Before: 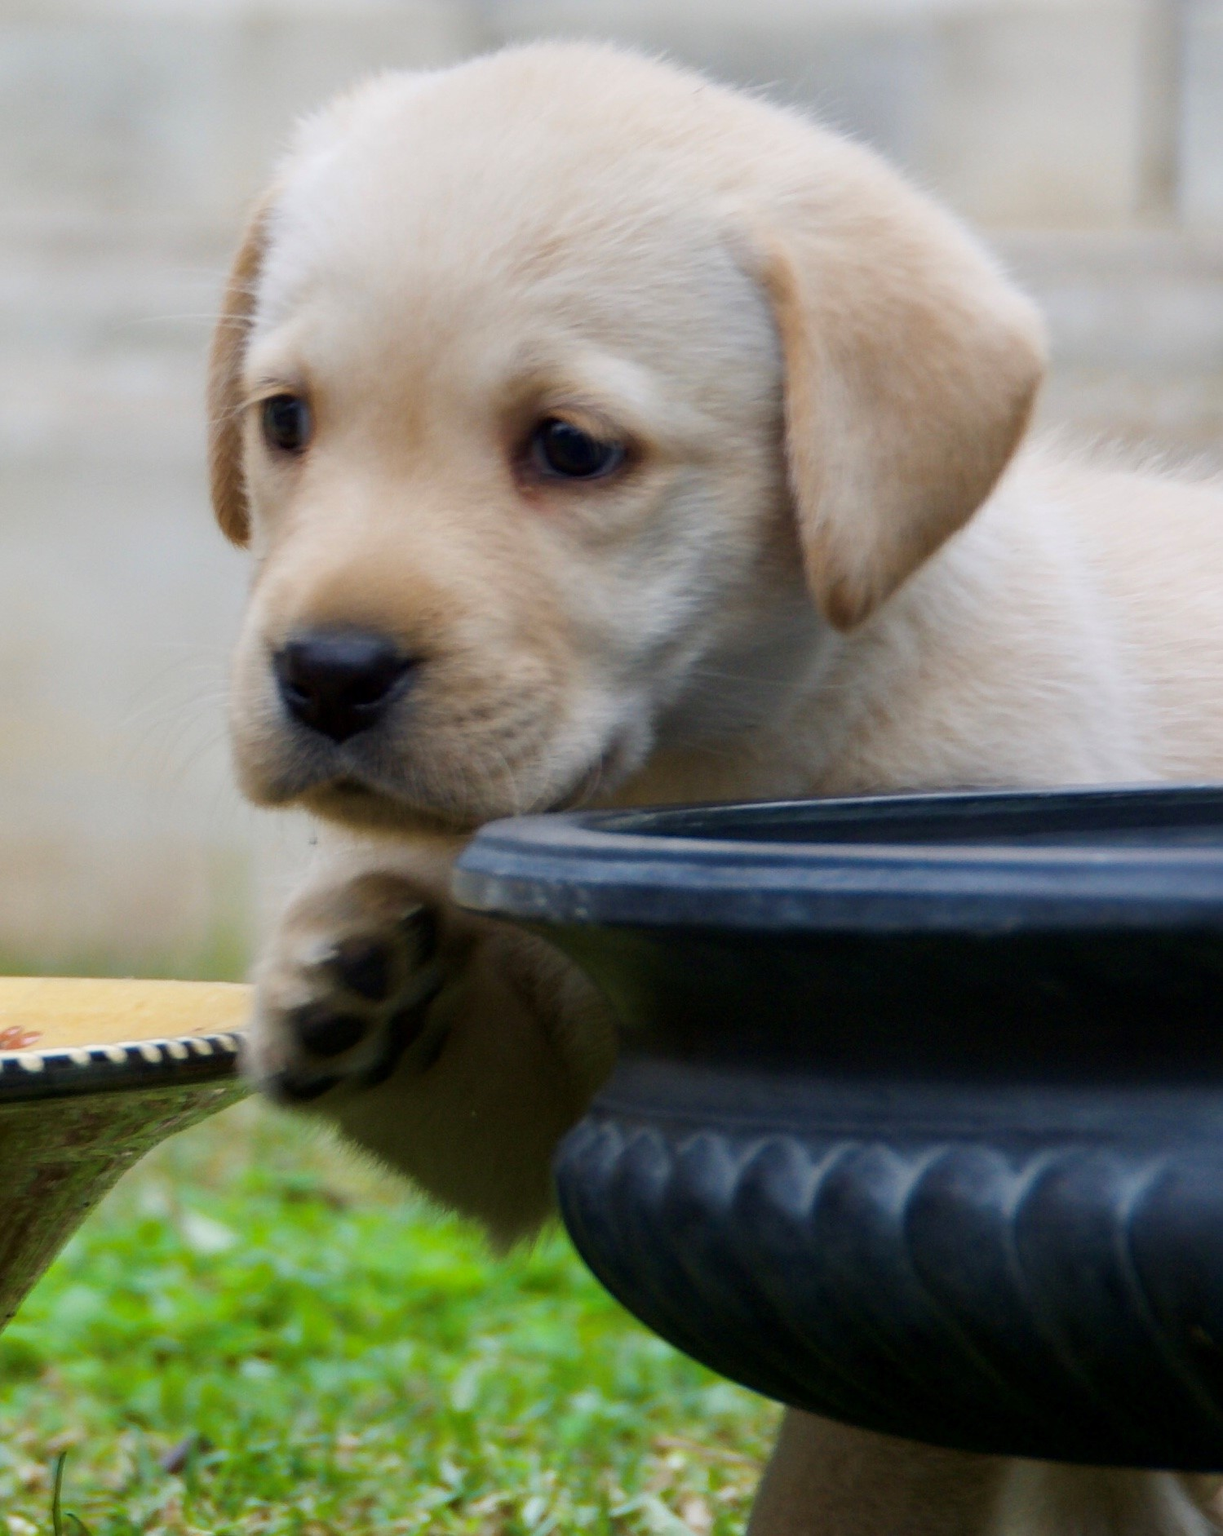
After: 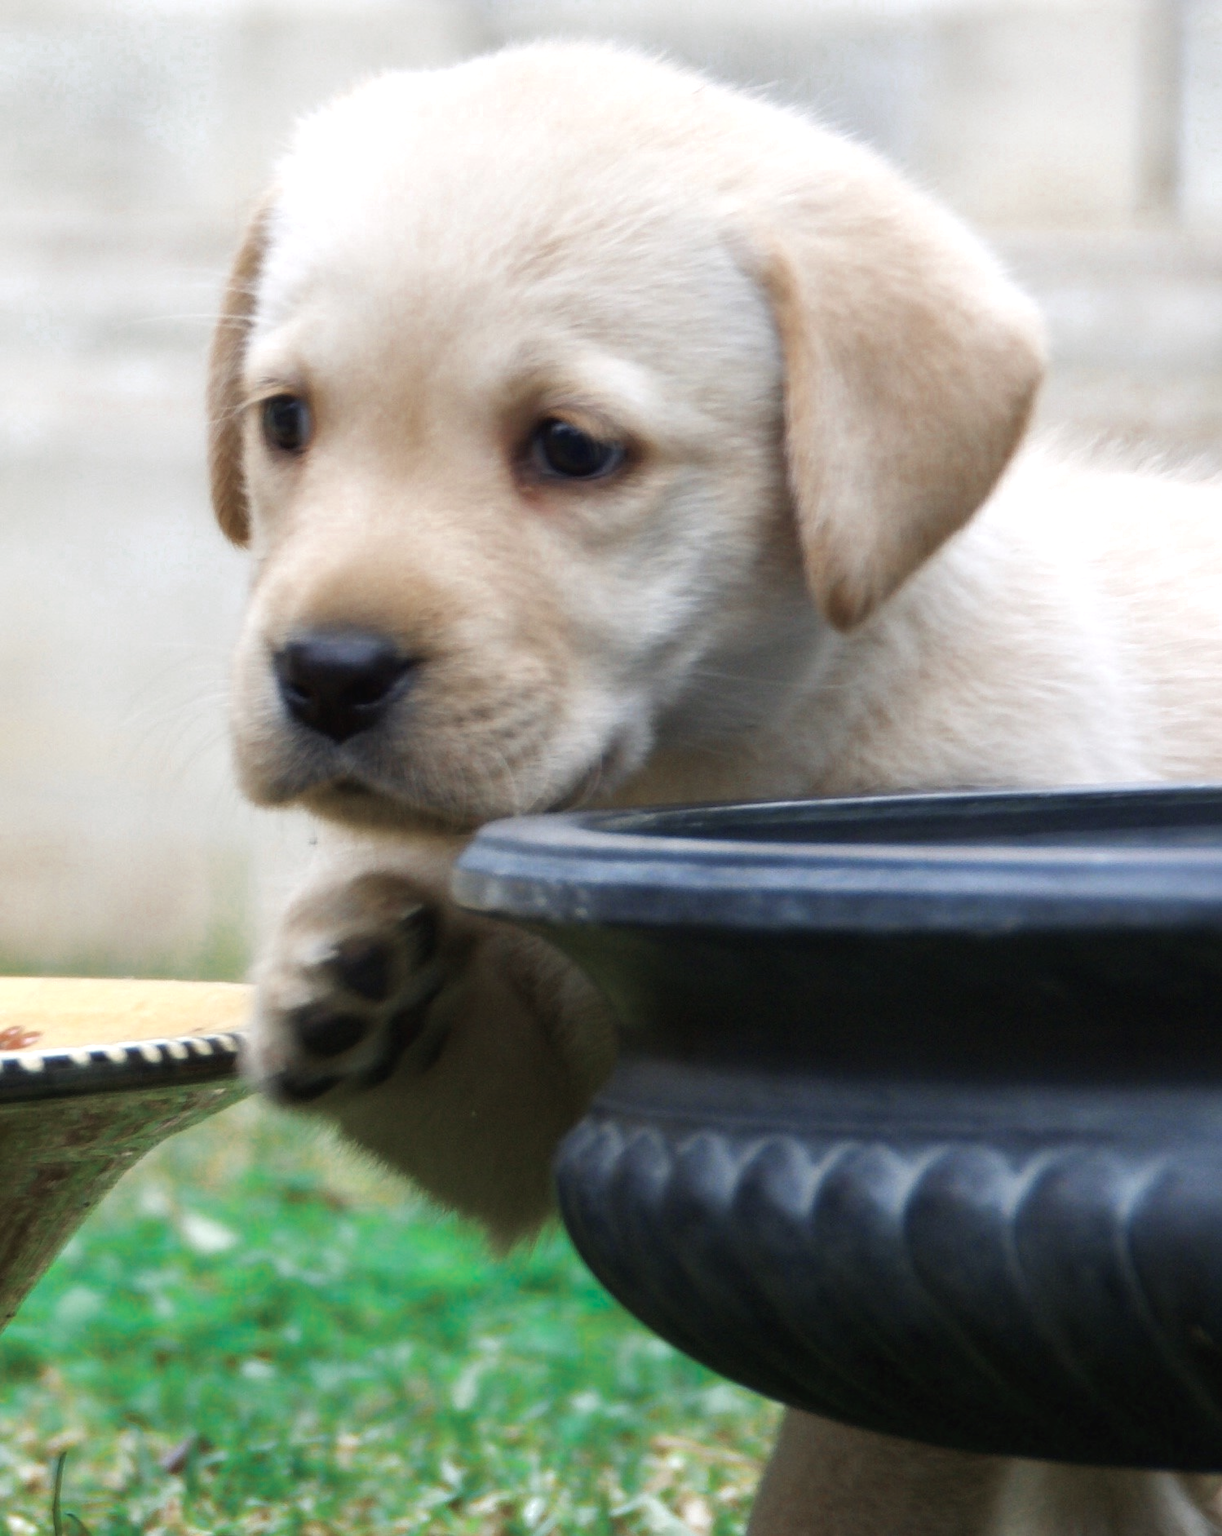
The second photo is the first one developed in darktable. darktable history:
color zones: curves: ch0 [(0, 0.5) (0.125, 0.4) (0.25, 0.5) (0.375, 0.4) (0.5, 0.4) (0.625, 0.6) (0.75, 0.6) (0.875, 0.5)]; ch1 [(0, 0.35) (0.125, 0.45) (0.25, 0.35) (0.375, 0.35) (0.5, 0.35) (0.625, 0.35) (0.75, 0.45) (0.875, 0.35)]; ch2 [(0, 0.6) (0.125, 0.5) (0.25, 0.5) (0.375, 0.6) (0.5, 0.6) (0.625, 0.5) (0.75, 0.5) (0.875, 0.5)]
soften: size 10%, saturation 50%, brightness 0.2 EV, mix 10%
exposure: black level correction -0.002, exposure 0.54 EV, compensate highlight preservation false
